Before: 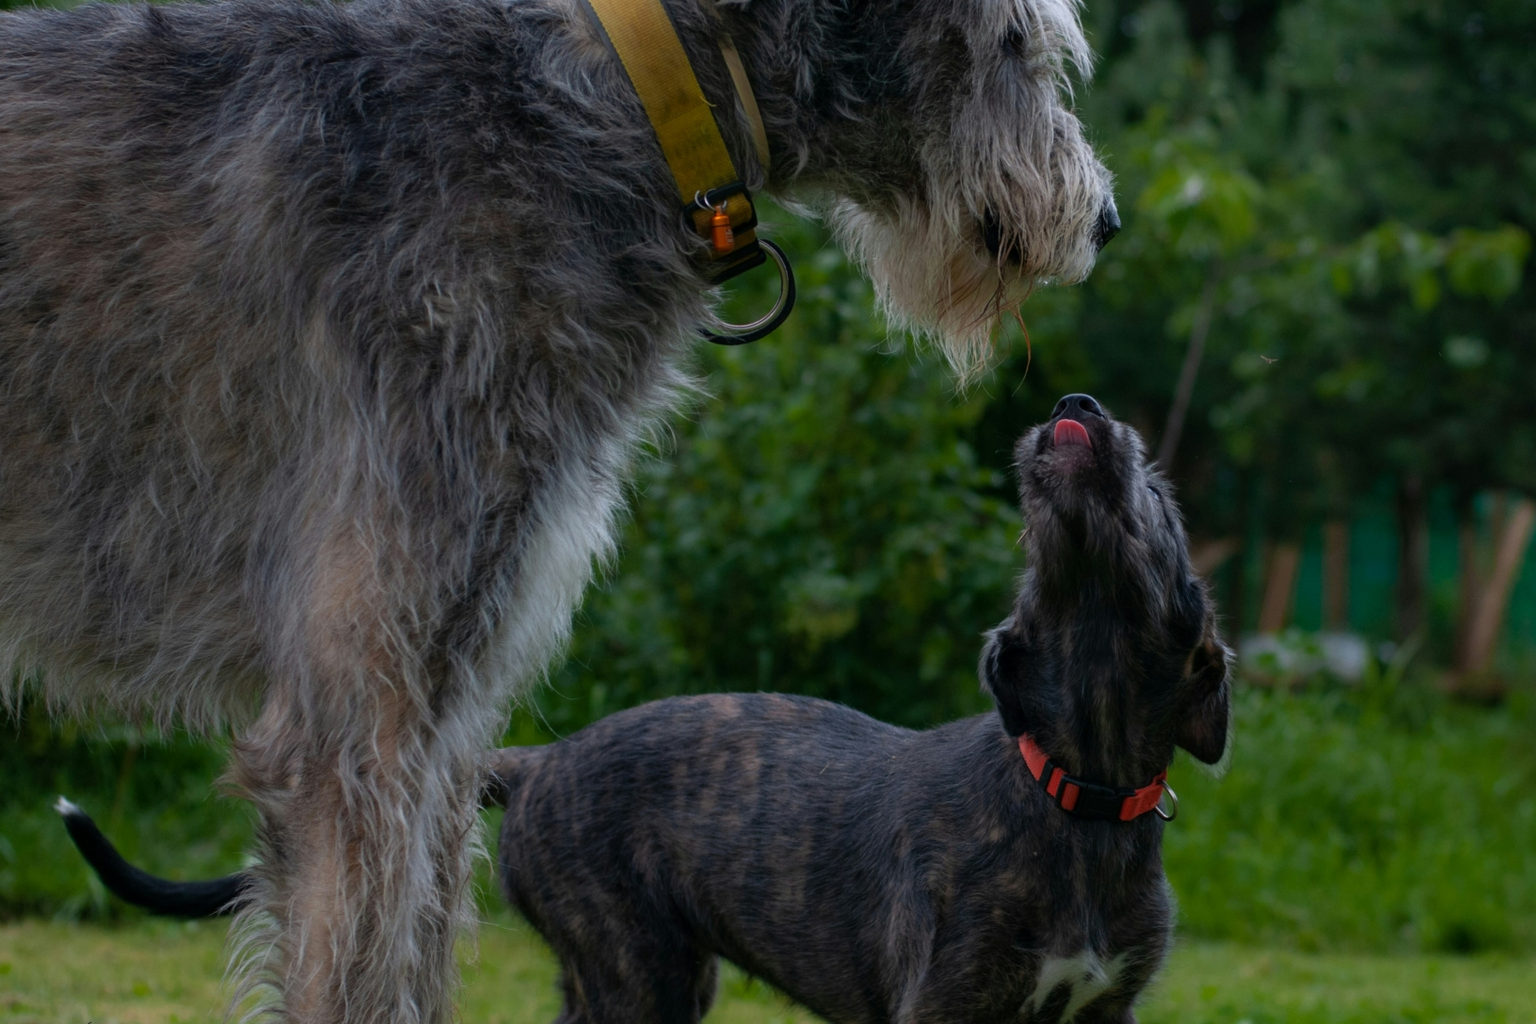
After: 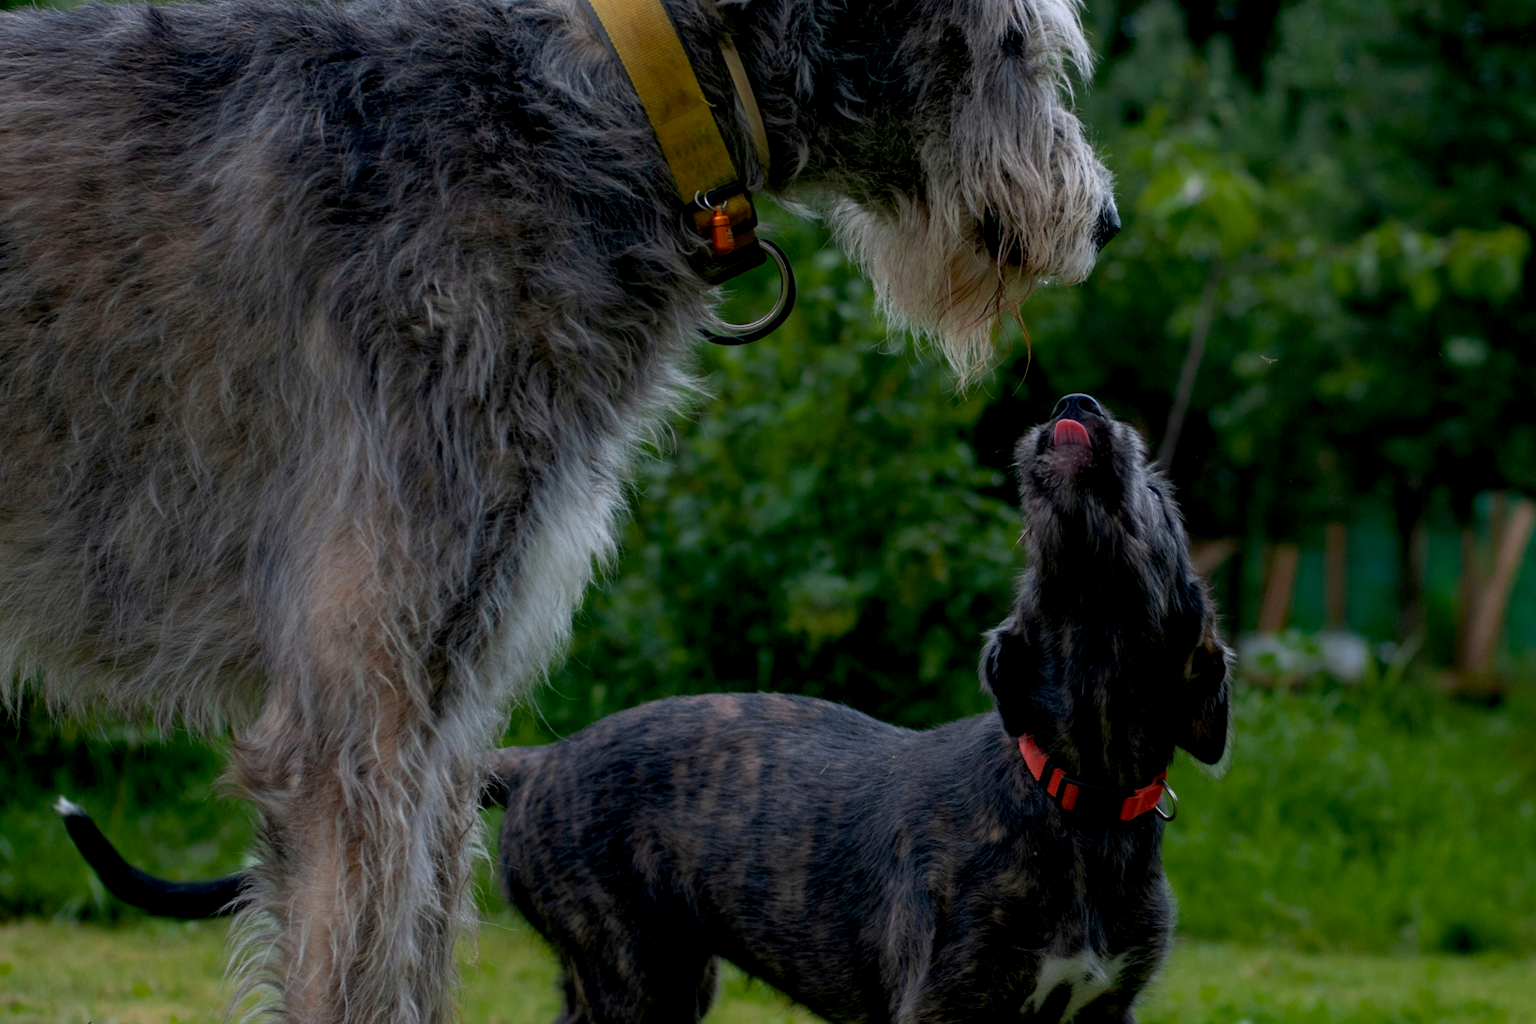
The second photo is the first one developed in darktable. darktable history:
exposure: black level correction 0.008, exposure 0.097 EV, compensate exposure bias true, compensate highlight preservation false
